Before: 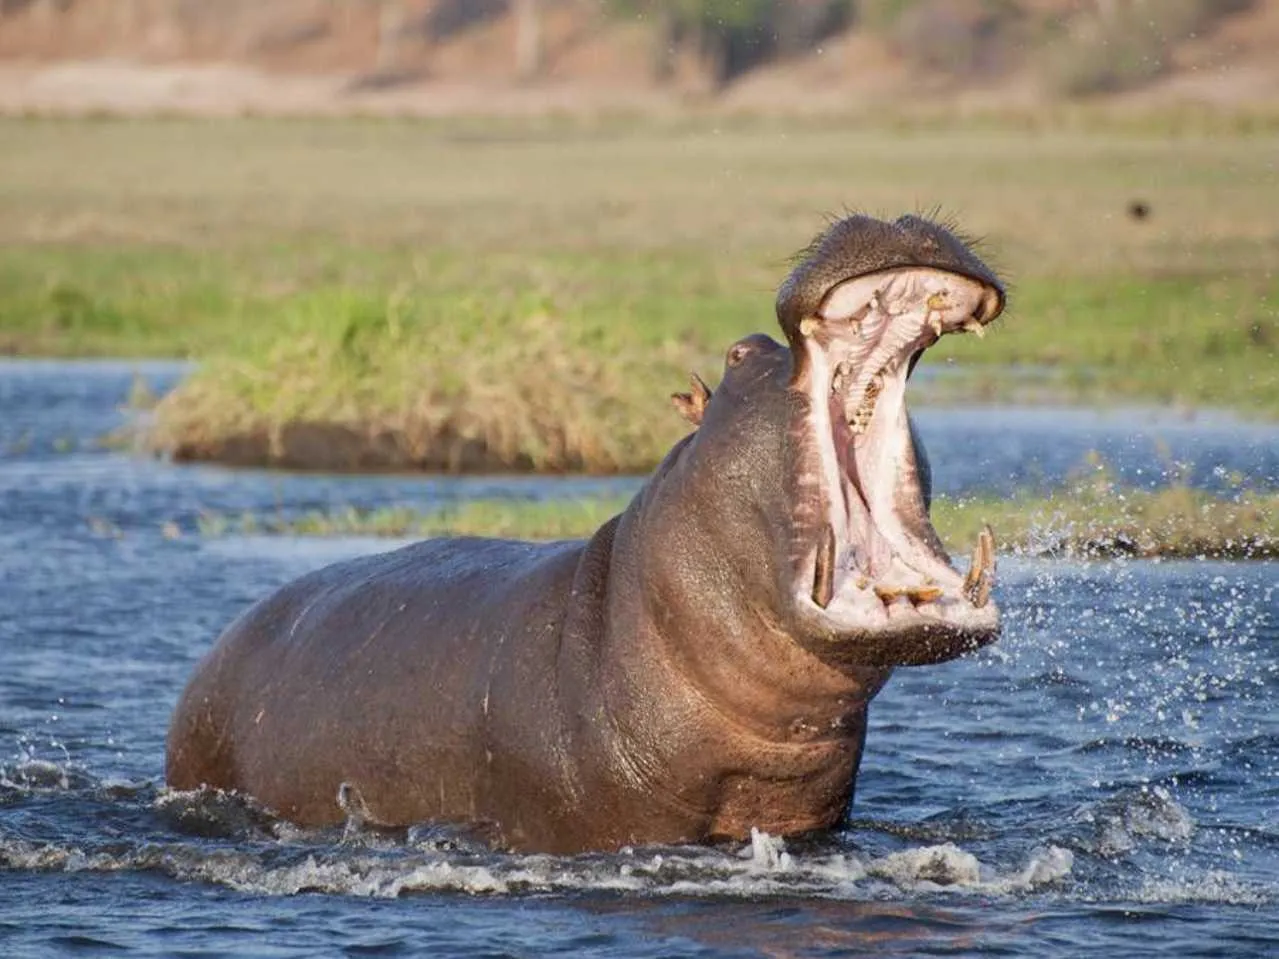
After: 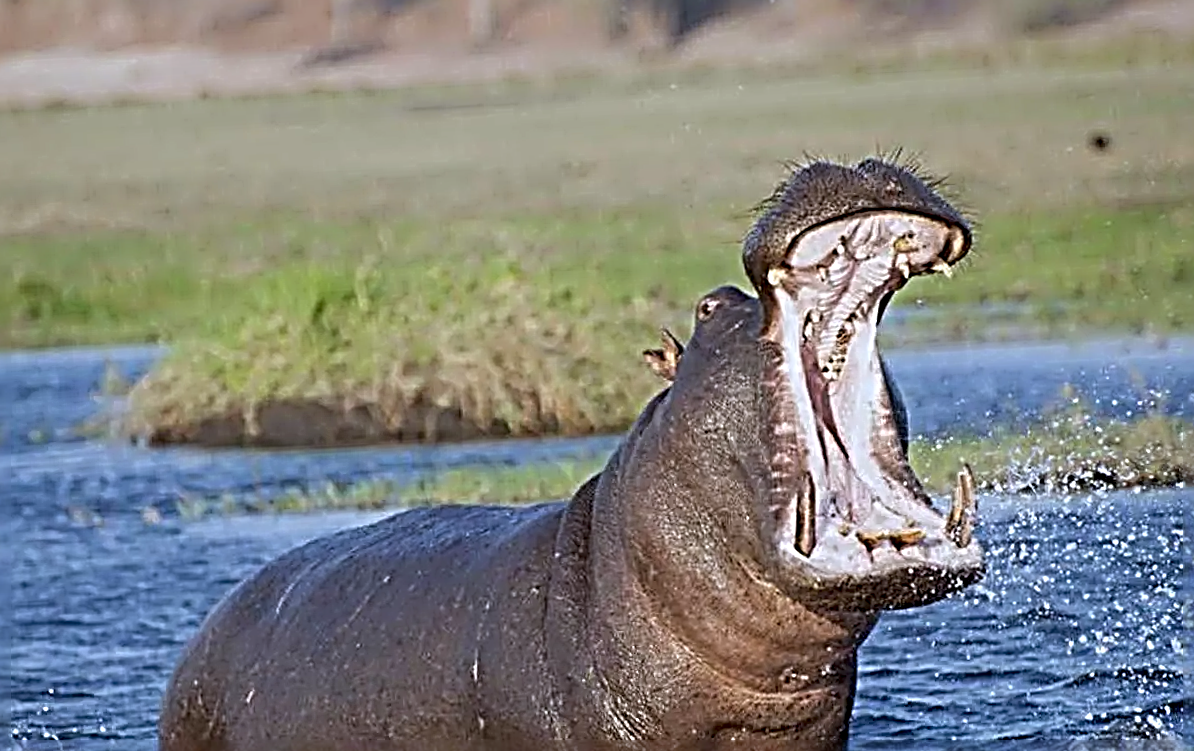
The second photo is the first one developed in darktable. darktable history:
crop and rotate: angle 0.2°, left 0.275%, right 3.127%, bottom 14.18%
tone equalizer: on, module defaults
sharpen: radius 4.001, amount 2
white balance: red 0.931, blue 1.11
exposure: exposure -0.177 EV, compensate highlight preservation false
rotate and perspective: rotation -3°, crop left 0.031, crop right 0.968, crop top 0.07, crop bottom 0.93
